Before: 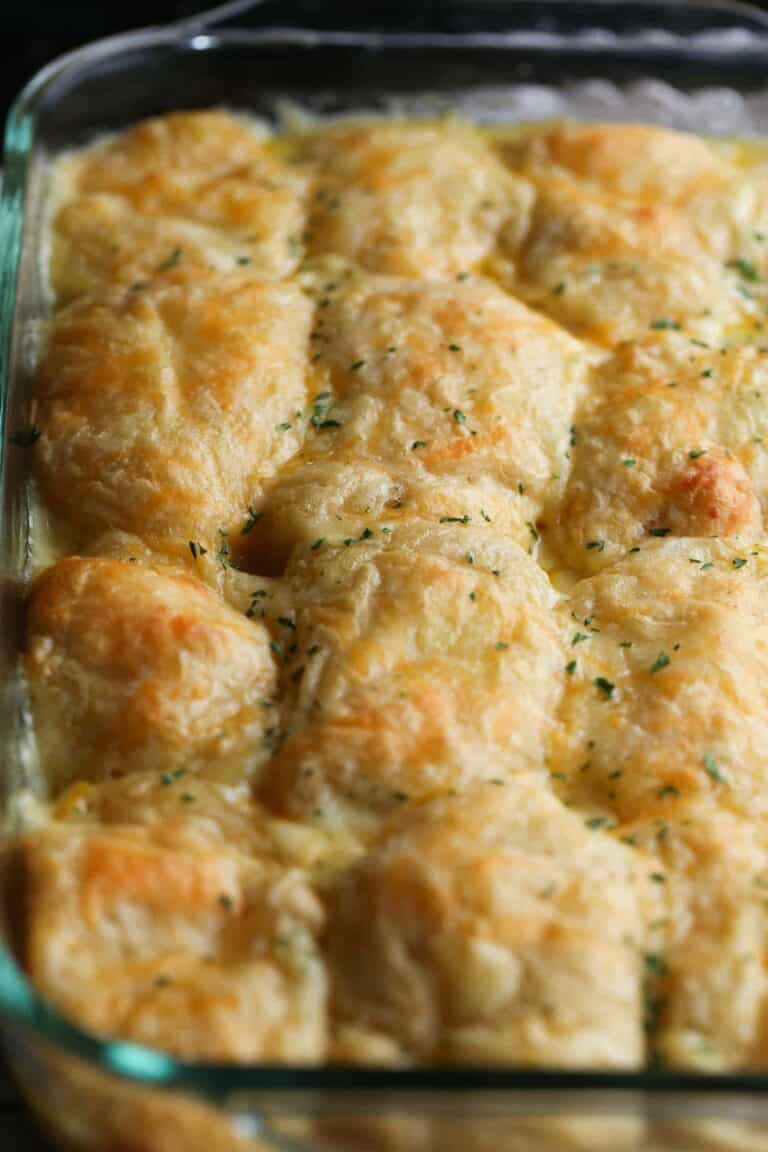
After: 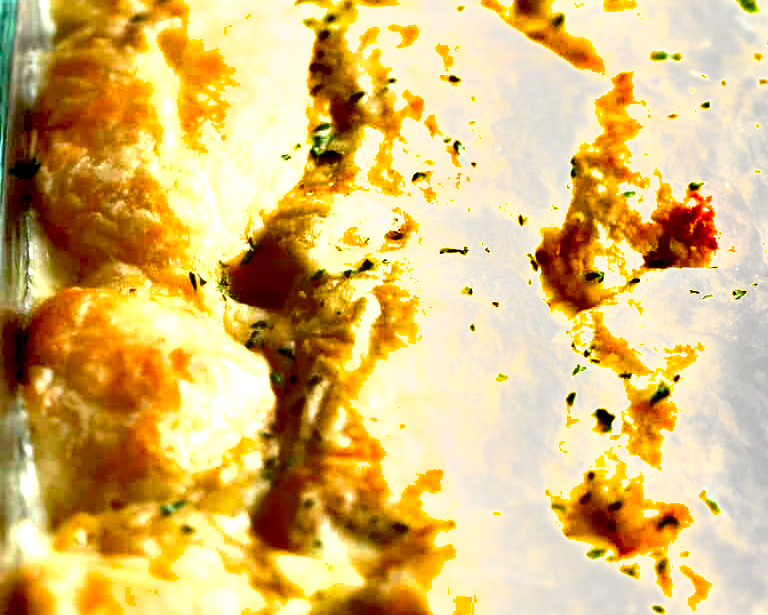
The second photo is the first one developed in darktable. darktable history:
exposure: black level correction 0.015, exposure 1.785 EV, compensate highlight preservation false
shadows and highlights: soften with gaussian
crop and rotate: top 23.374%, bottom 23.161%
